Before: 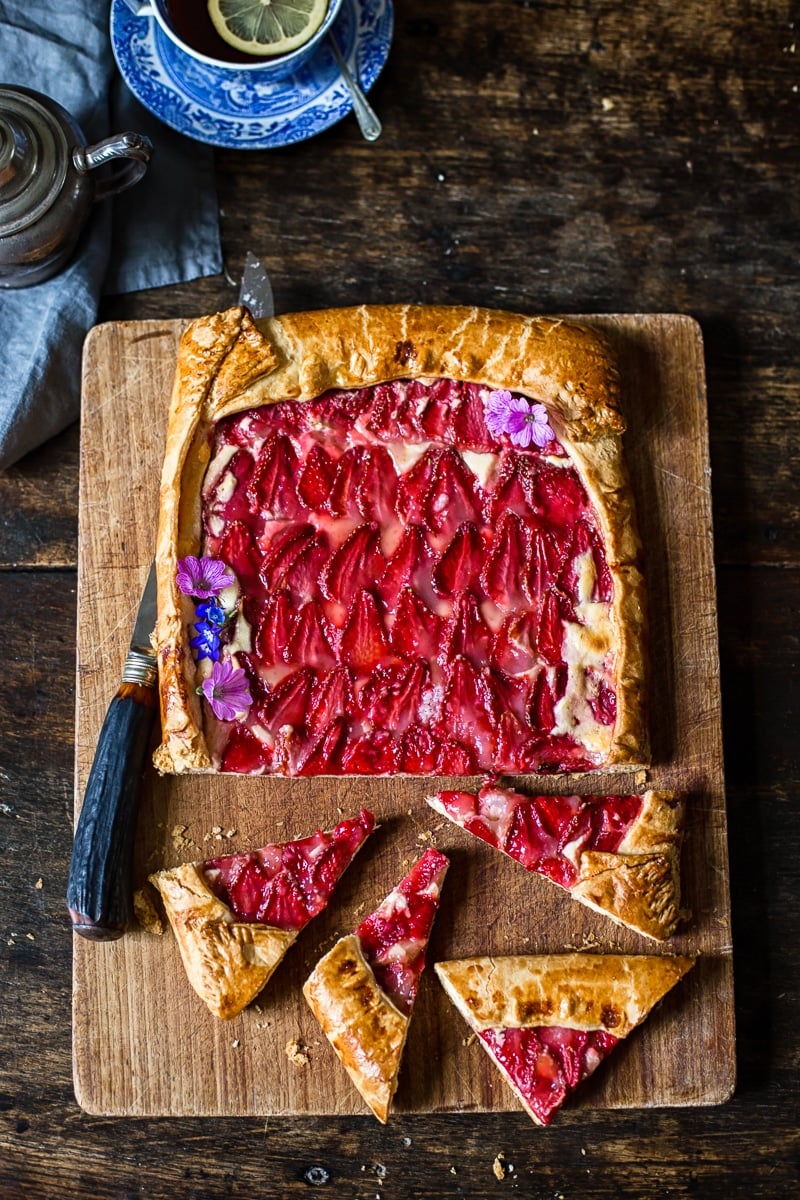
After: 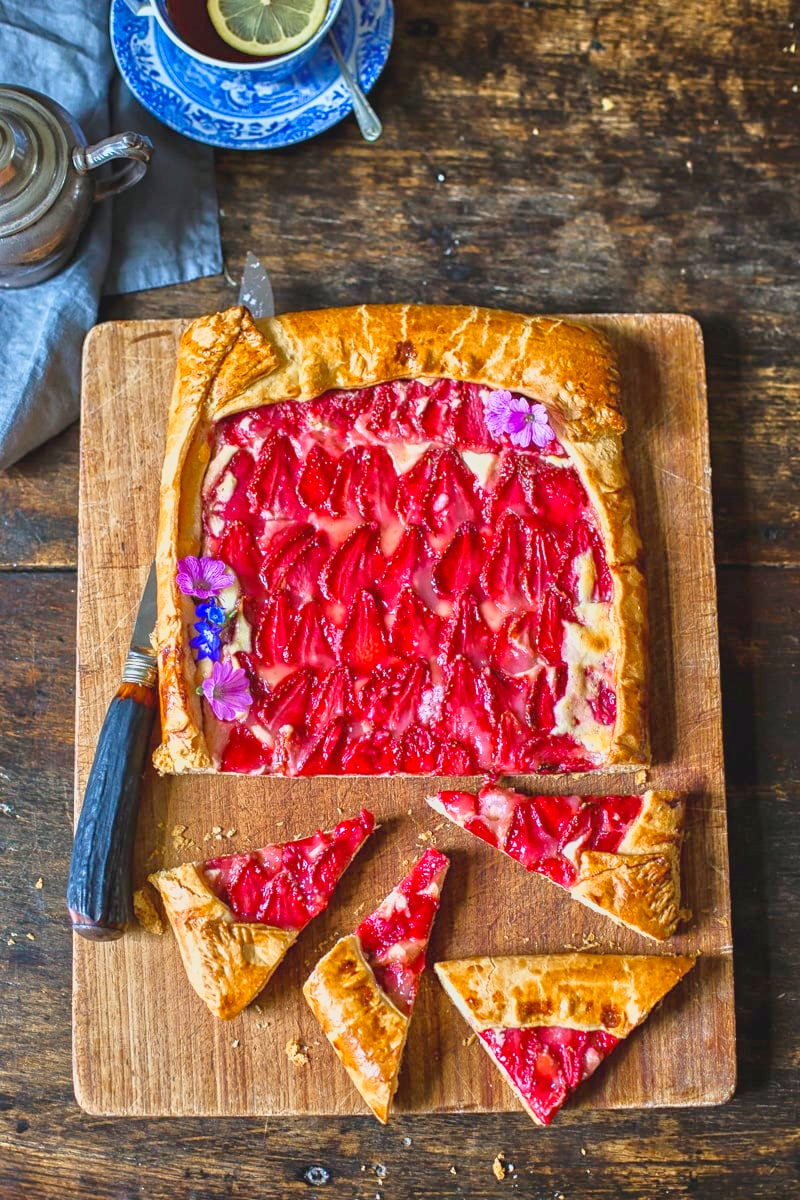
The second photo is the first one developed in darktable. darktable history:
tone equalizer: -8 EV 2 EV, -7 EV 2 EV, -6 EV 2 EV, -5 EV 2 EV, -4 EV 2 EV, -3 EV 1.5 EV, -2 EV 1 EV, -1 EV 0.5 EV
lowpass: radius 0.1, contrast 0.85, saturation 1.1, unbound 0
white balance: red 0.986, blue 1.01
